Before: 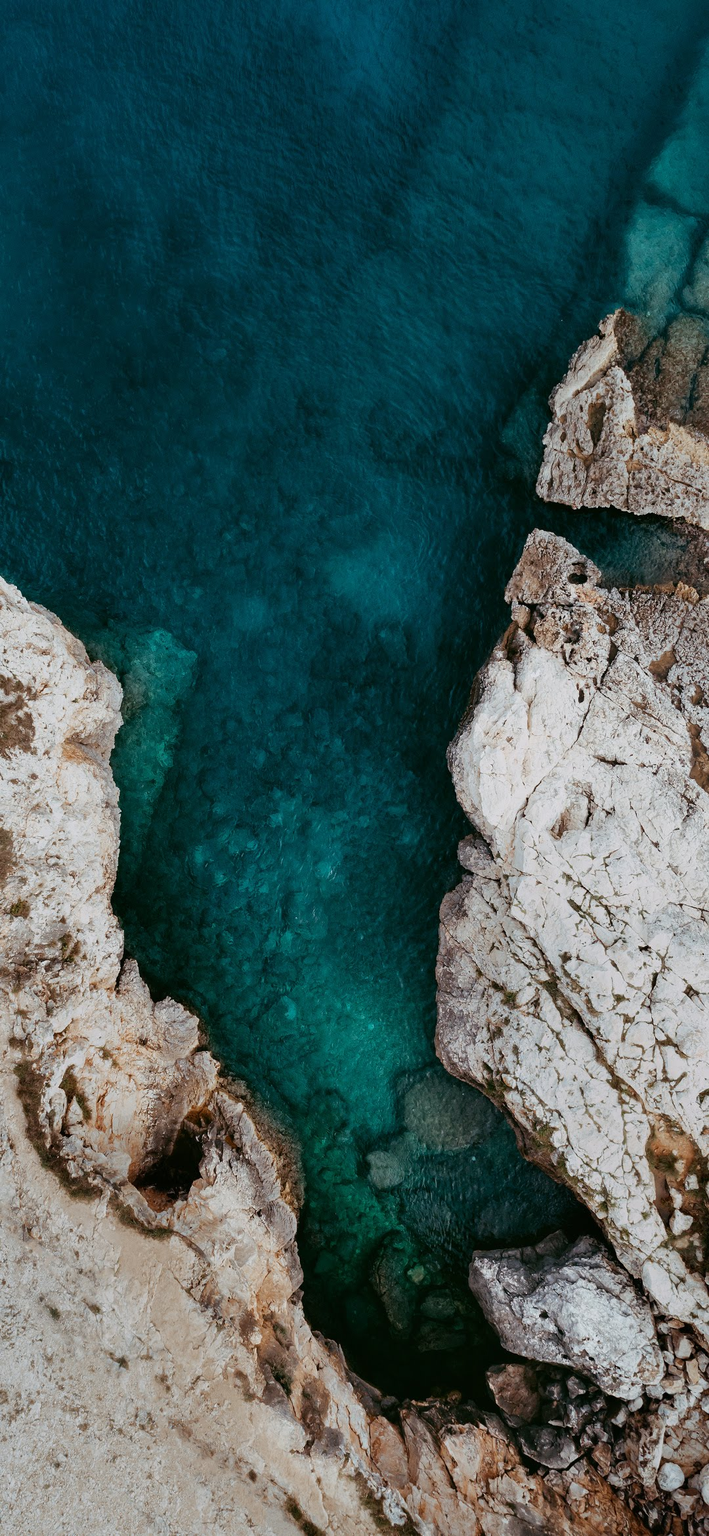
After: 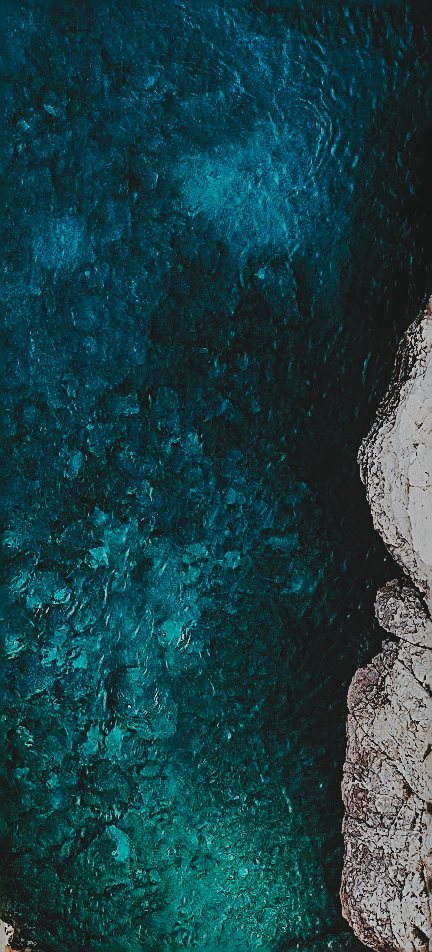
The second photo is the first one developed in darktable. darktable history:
sharpen: amount 1.86
tone curve: curves: ch0 [(0, 0.032) (0.094, 0.08) (0.265, 0.208) (0.41, 0.417) (0.498, 0.496) (0.638, 0.673) (0.845, 0.828) (0.994, 0.964)]; ch1 [(0, 0) (0.161, 0.092) (0.37, 0.302) (0.417, 0.434) (0.492, 0.502) (0.576, 0.589) (0.644, 0.638) (0.725, 0.765) (1, 1)]; ch2 [(0, 0) (0.352, 0.403) (0.45, 0.469) (0.521, 0.515) (0.55, 0.528) (0.589, 0.576) (1, 1)], preserve colors none
shadows and highlights: radius 135.14, shadows color adjustment 97.66%, soften with gaussian
local contrast: highlights 68%, shadows 68%, detail 83%, midtone range 0.318
crop: left 29.89%, top 29.587%, right 30.074%, bottom 29.701%
filmic rgb: black relative exposure -7.65 EV, white relative exposure 4.56 EV, hardness 3.61, preserve chrominance no, color science v5 (2021), contrast in shadows safe, contrast in highlights safe
haze removal: compatibility mode true, adaptive false
